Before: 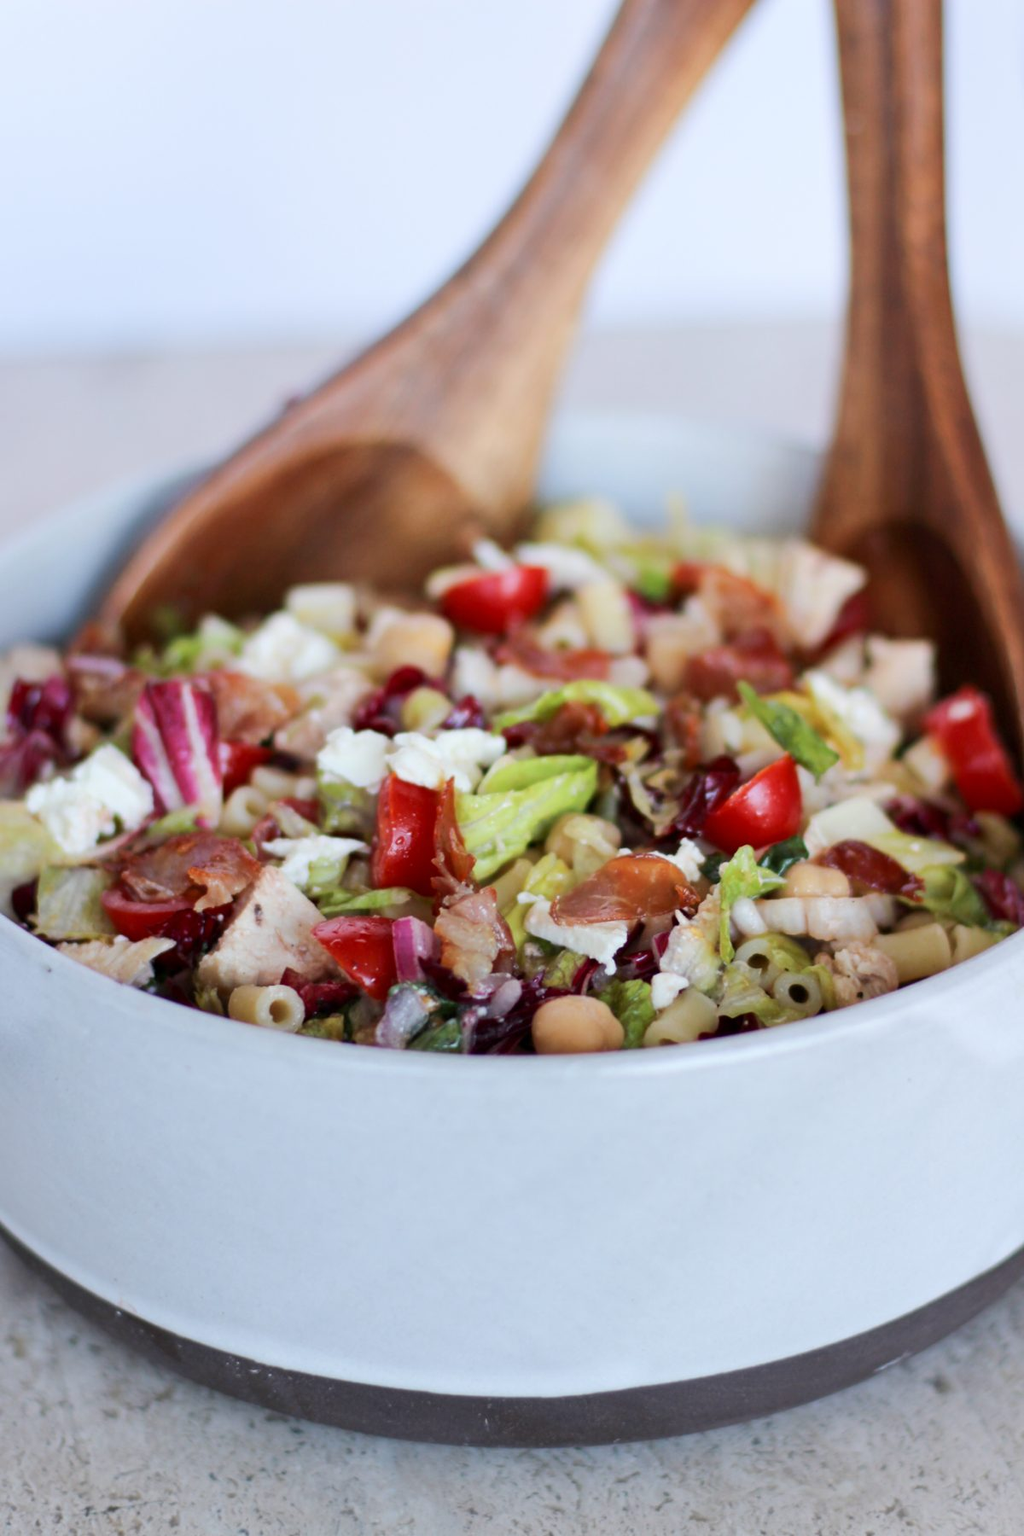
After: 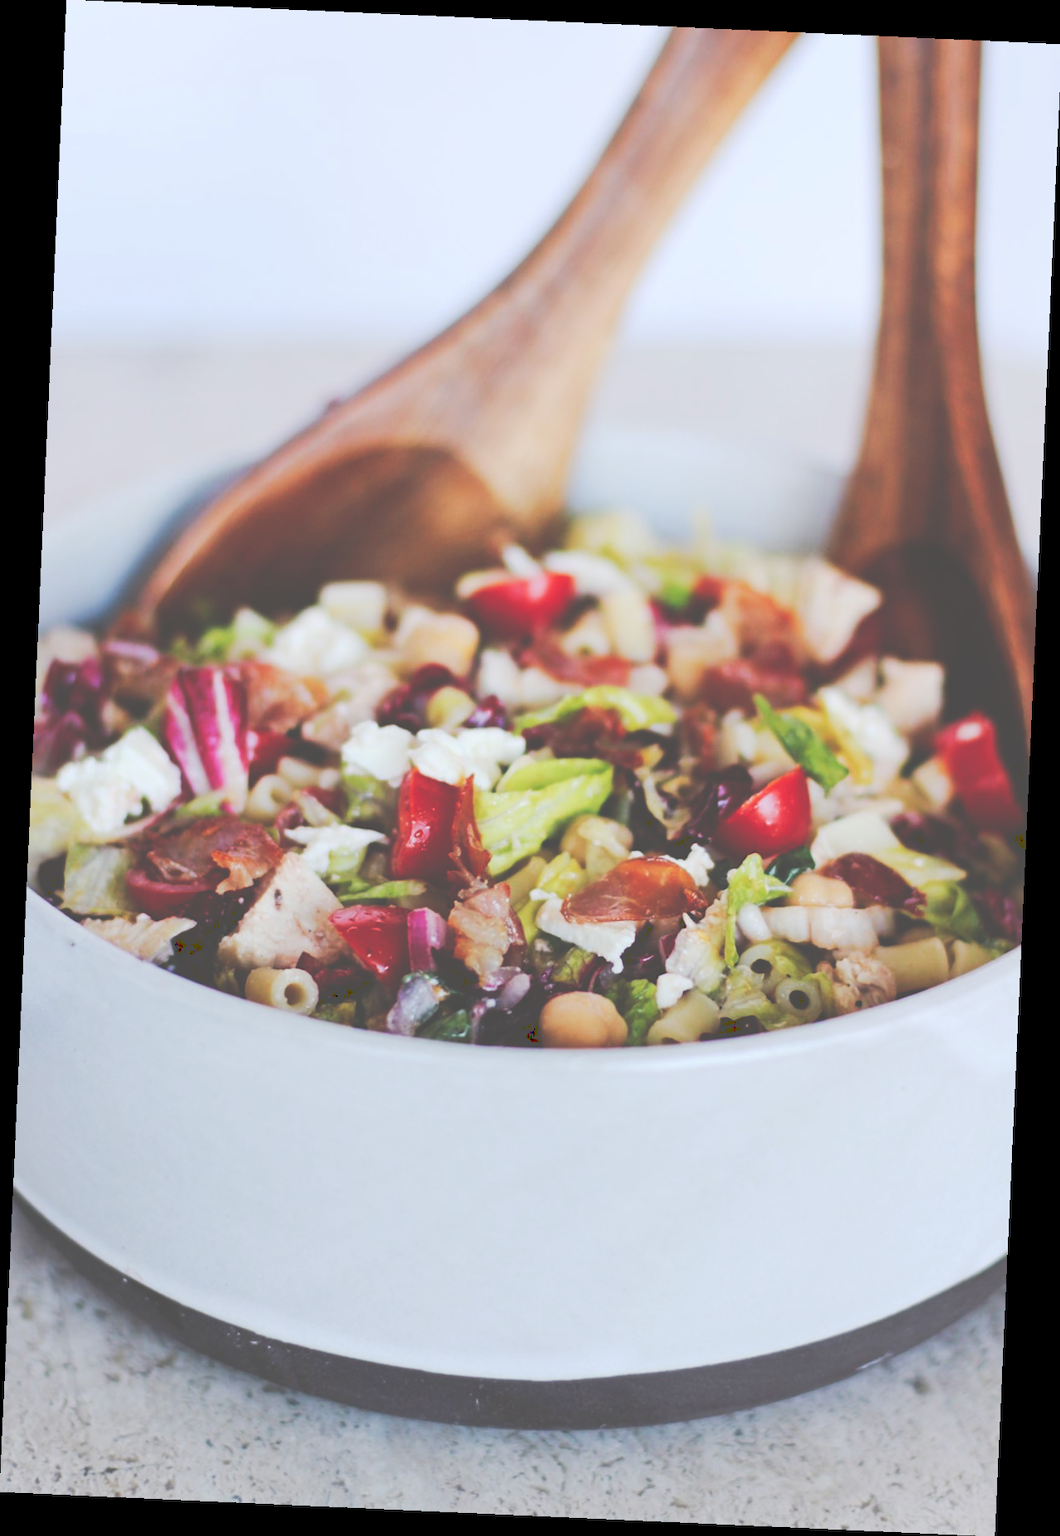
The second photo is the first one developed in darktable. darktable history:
tone curve: curves: ch0 [(0, 0) (0.003, 0.319) (0.011, 0.319) (0.025, 0.319) (0.044, 0.323) (0.069, 0.324) (0.1, 0.328) (0.136, 0.329) (0.177, 0.337) (0.224, 0.351) (0.277, 0.373) (0.335, 0.413) (0.399, 0.458) (0.468, 0.533) (0.543, 0.617) (0.623, 0.71) (0.709, 0.783) (0.801, 0.849) (0.898, 0.911) (1, 1)], preserve colors none
crop and rotate: angle -2.57°
